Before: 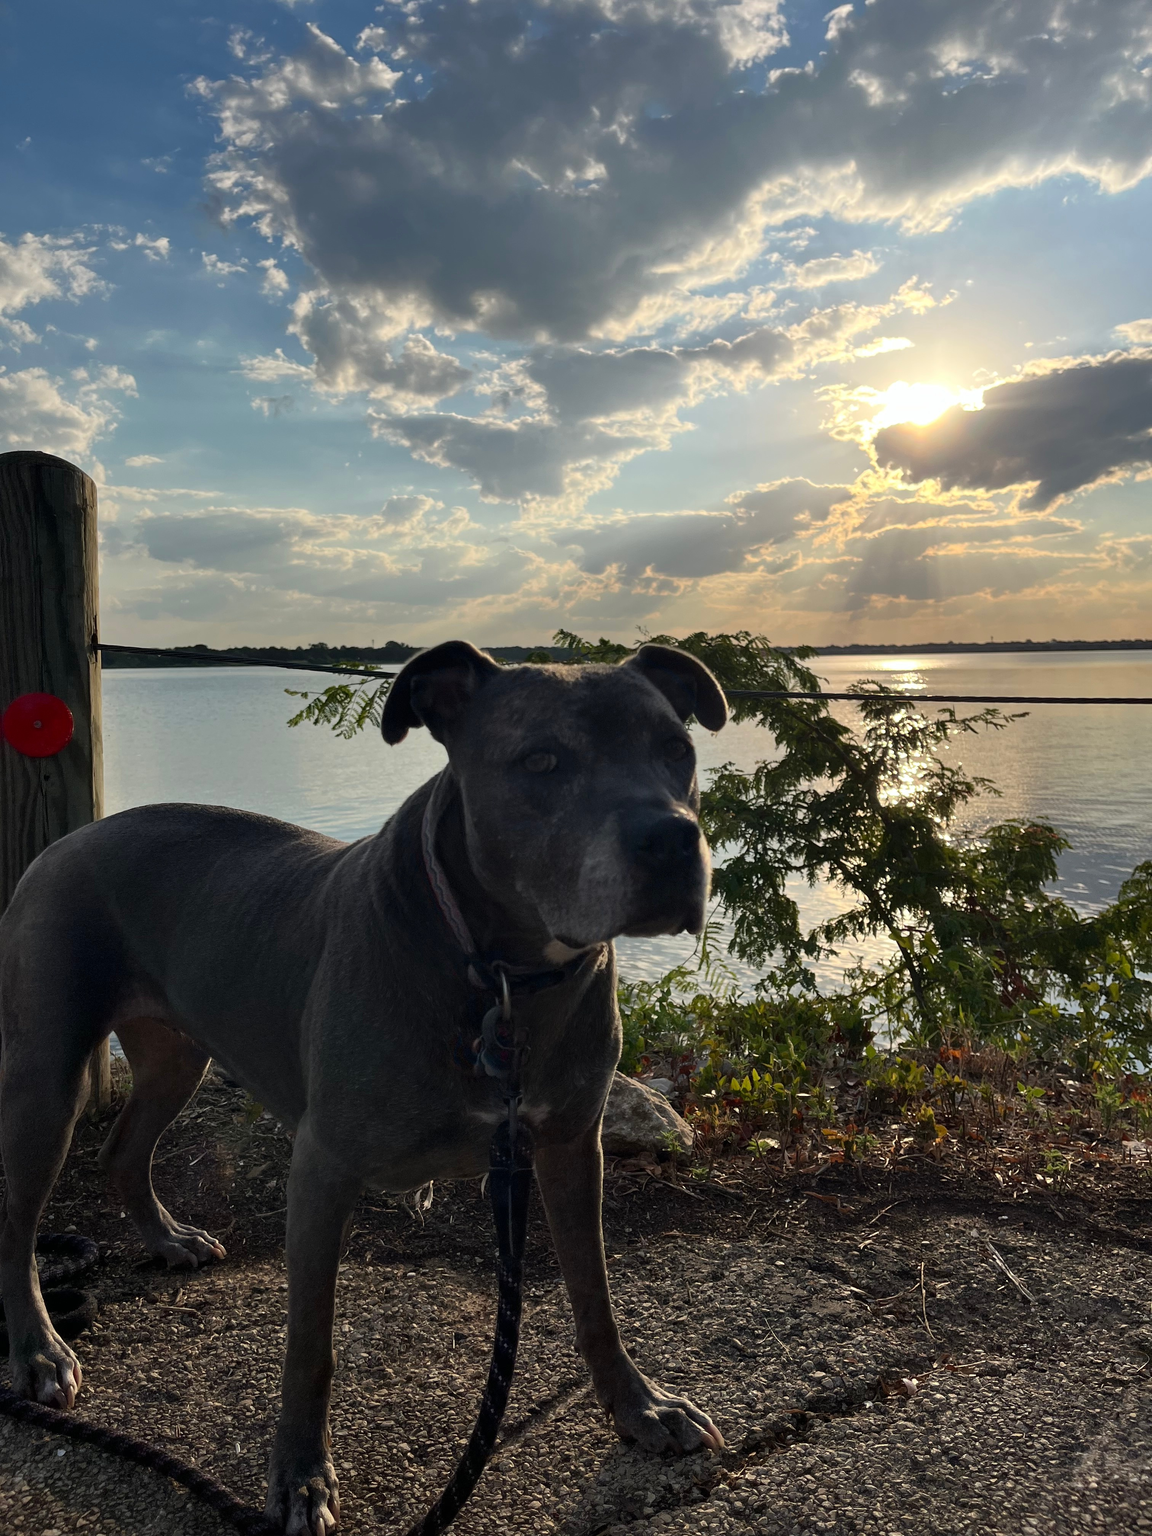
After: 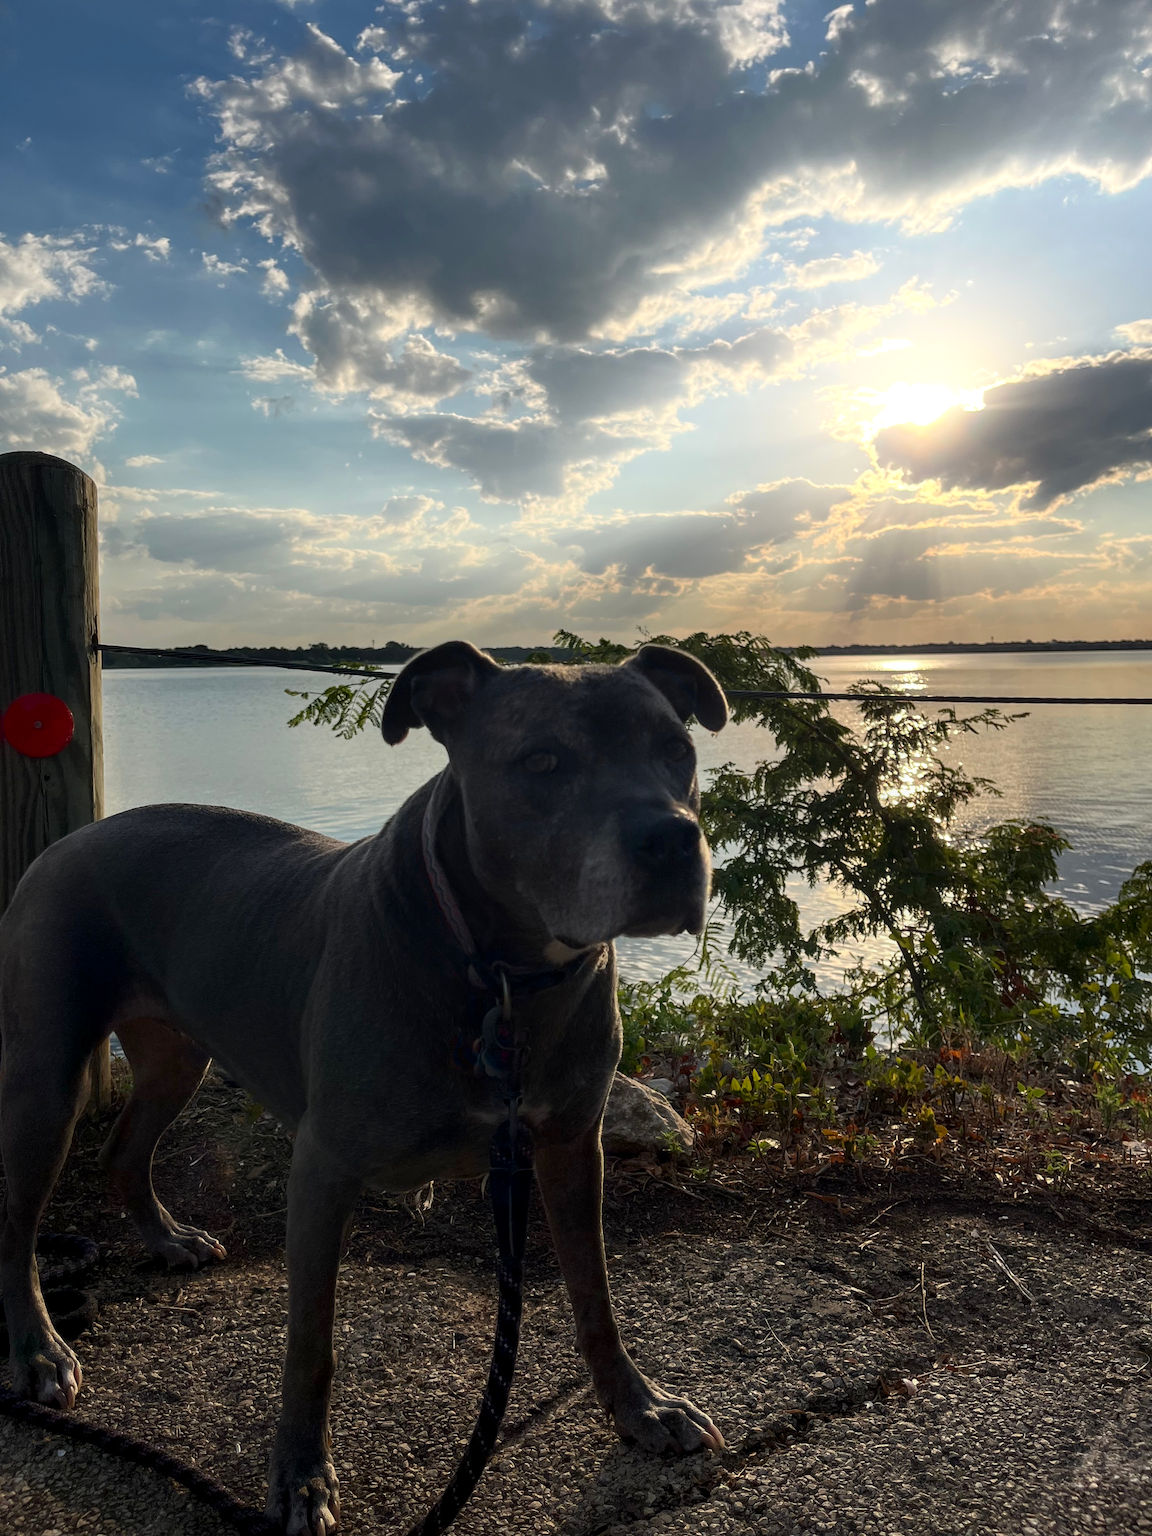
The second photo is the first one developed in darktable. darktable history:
shadows and highlights: shadows -40.27, highlights 63.26, soften with gaussian
local contrast: on, module defaults
